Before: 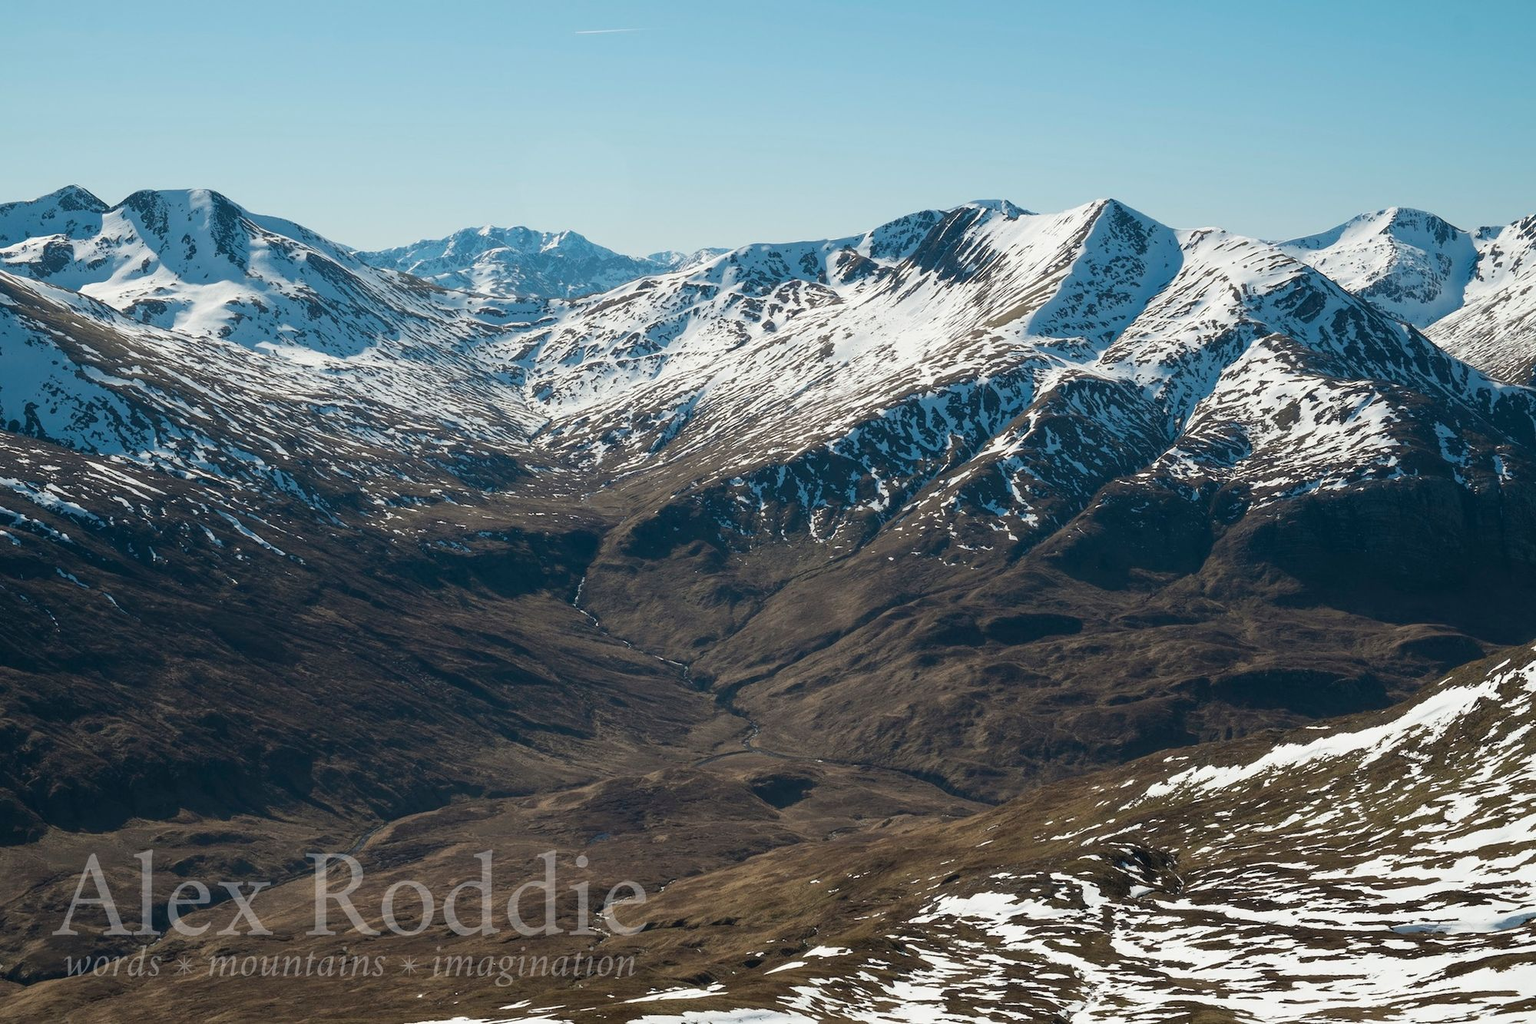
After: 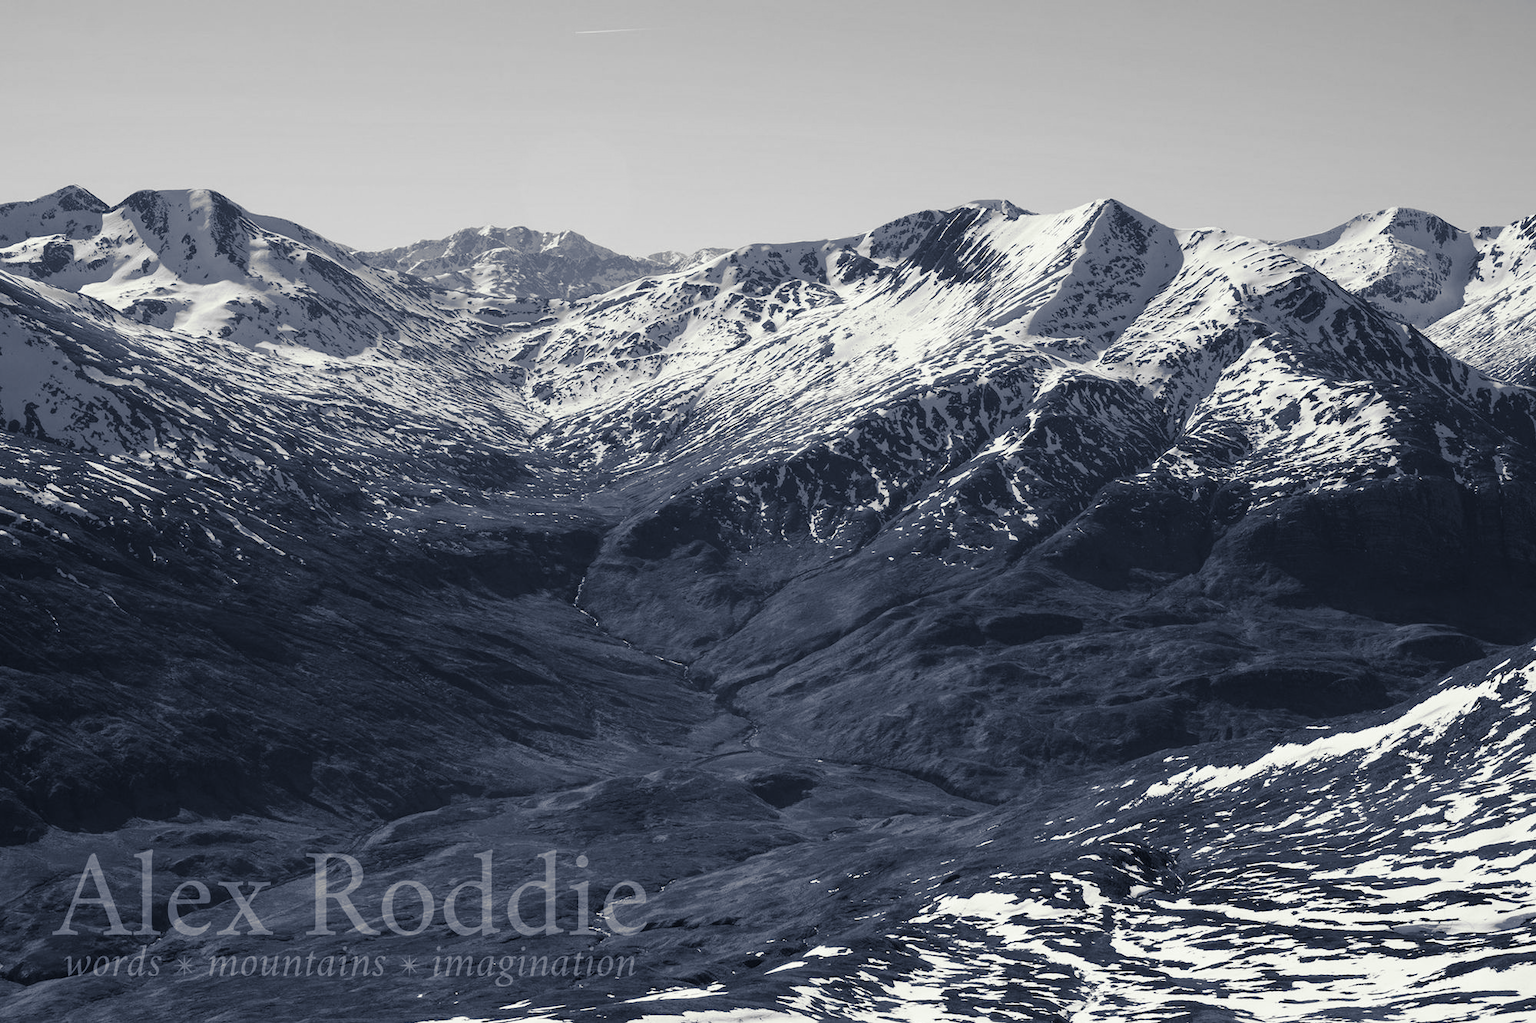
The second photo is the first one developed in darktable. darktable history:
monochrome: on, module defaults
split-toning: shadows › hue 230.4°
